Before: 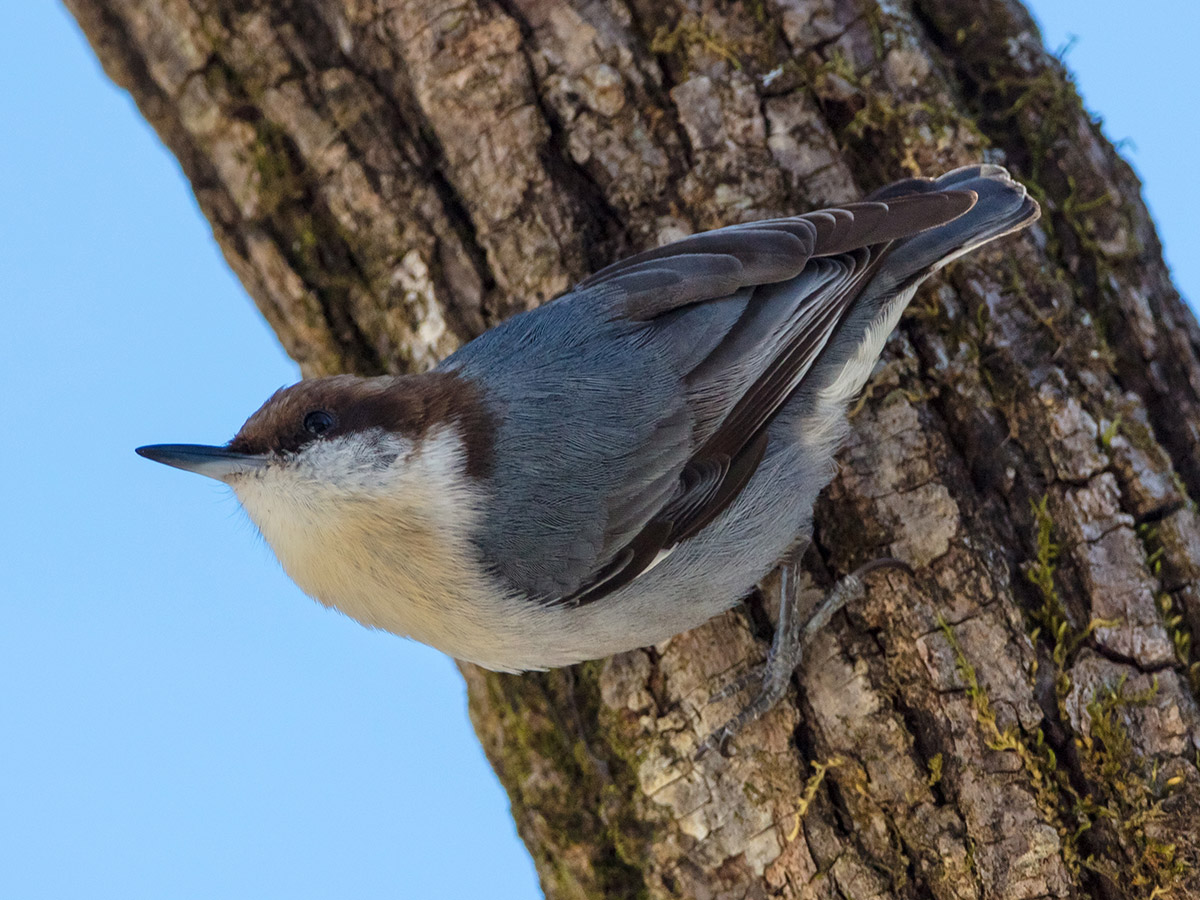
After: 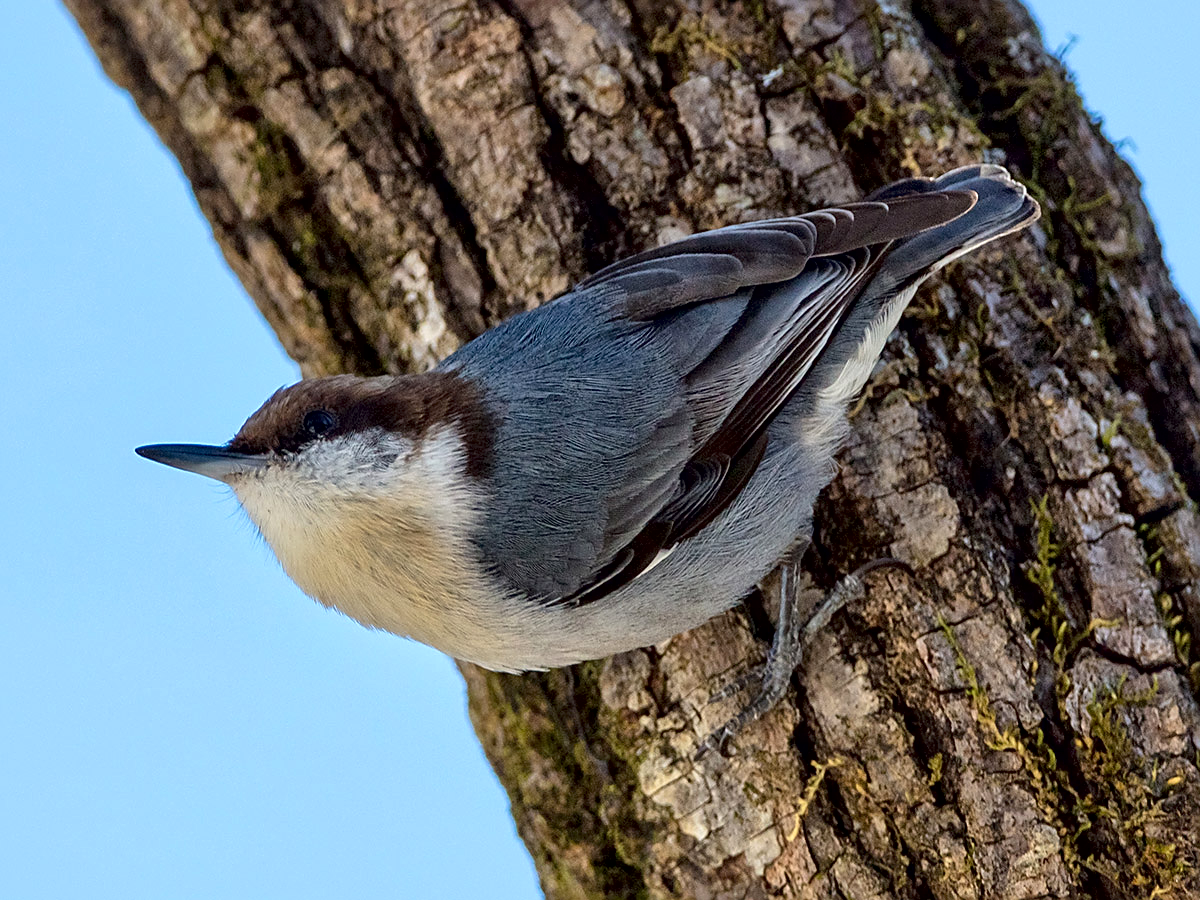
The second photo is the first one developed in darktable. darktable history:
local contrast: mode bilateral grid, contrast 21, coarseness 51, detail 148%, midtone range 0.2
exposure: black level correction 0.007, exposure 0.159 EV, compensate highlight preservation false
sharpen: on, module defaults
